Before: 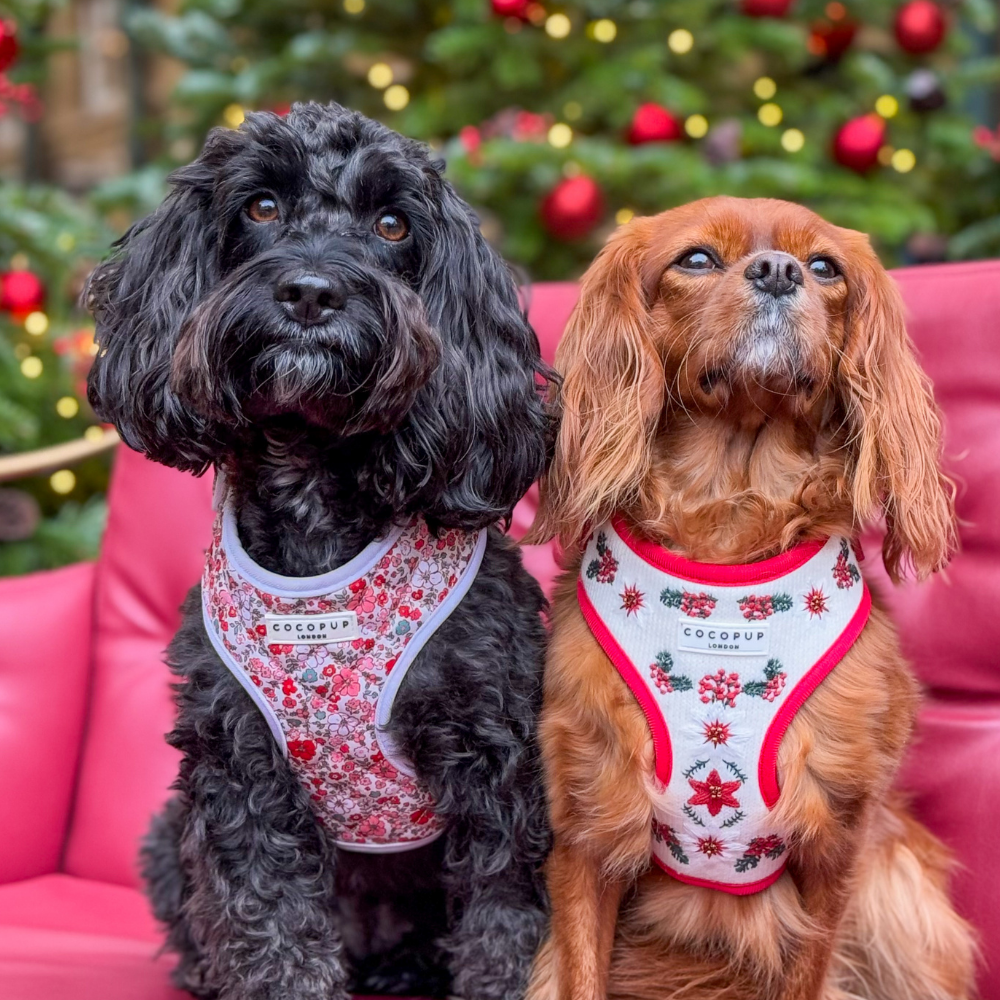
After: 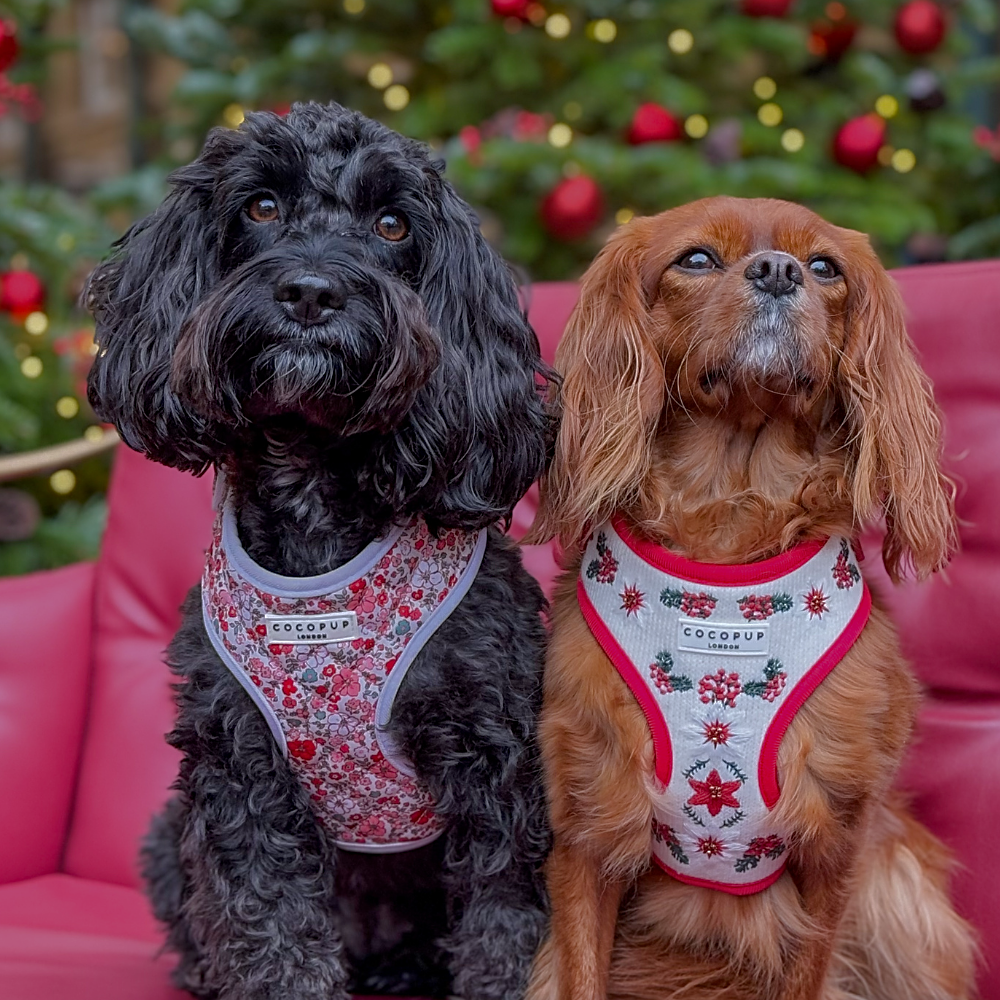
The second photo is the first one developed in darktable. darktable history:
base curve: curves: ch0 [(0, 0) (0.841, 0.609) (1, 1)]
sharpen: on, module defaults
white balance: red 0.98, blue 1.034
